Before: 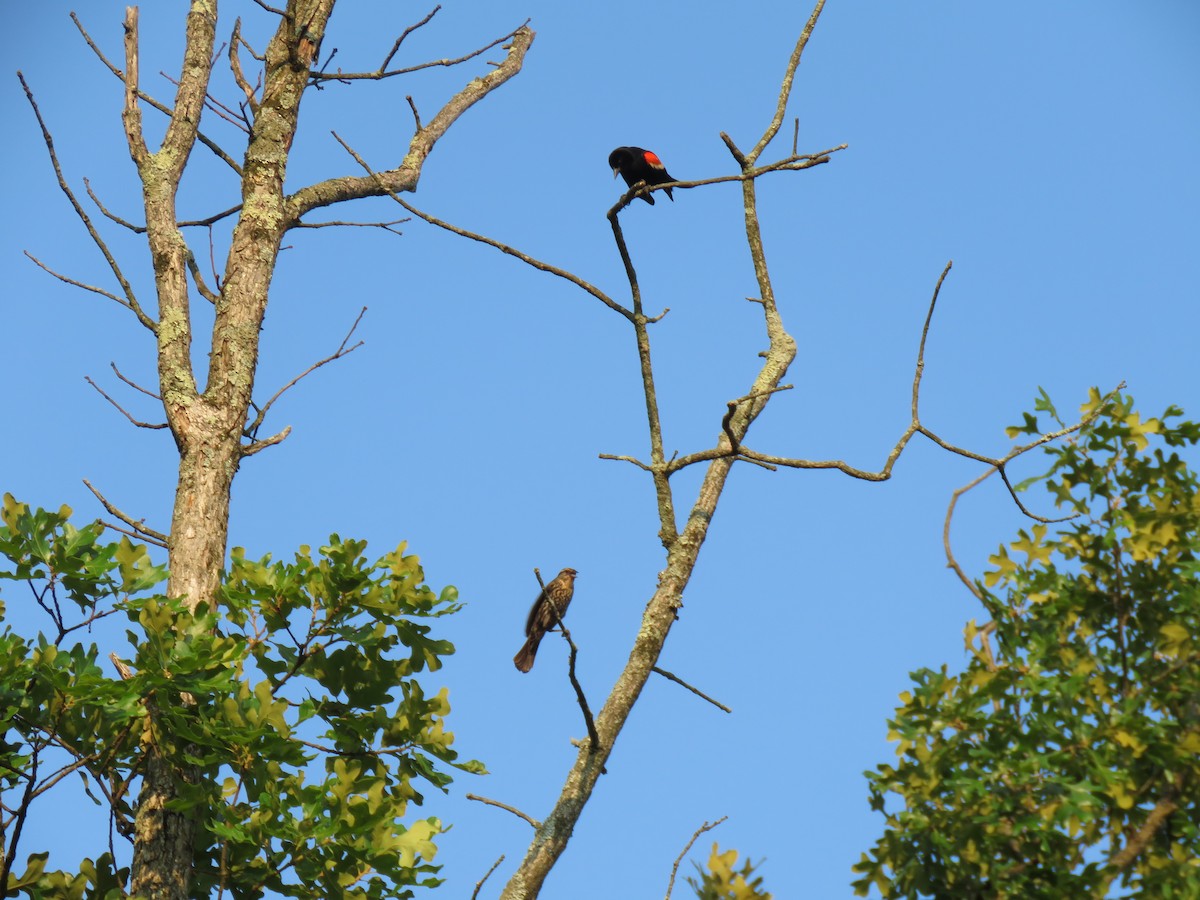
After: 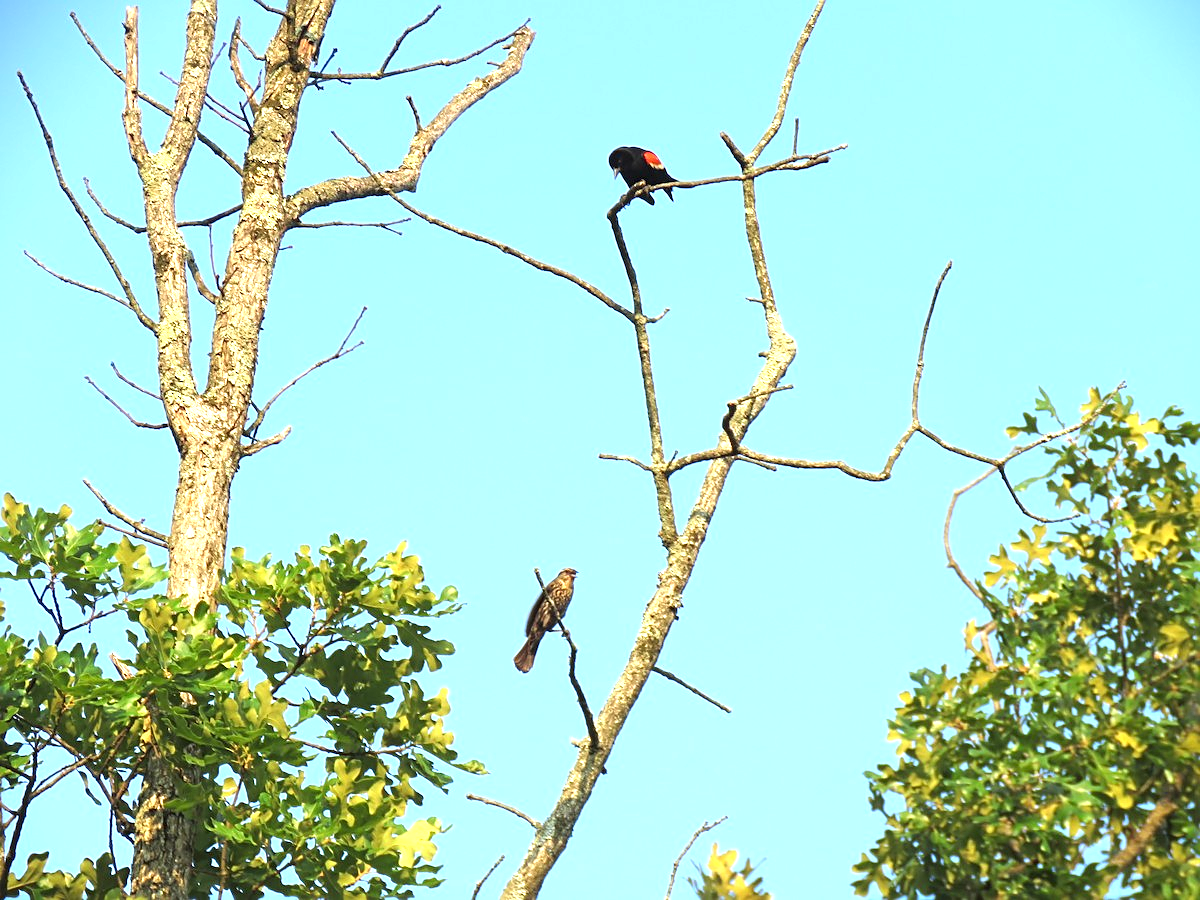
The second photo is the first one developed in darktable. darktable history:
tone equalizer: on, module defaults
exposure: black level correction 0, exposure 1.35 EV, compensate exposure bias true, compensate highlight preservation false
sharpen: amount 0.575
